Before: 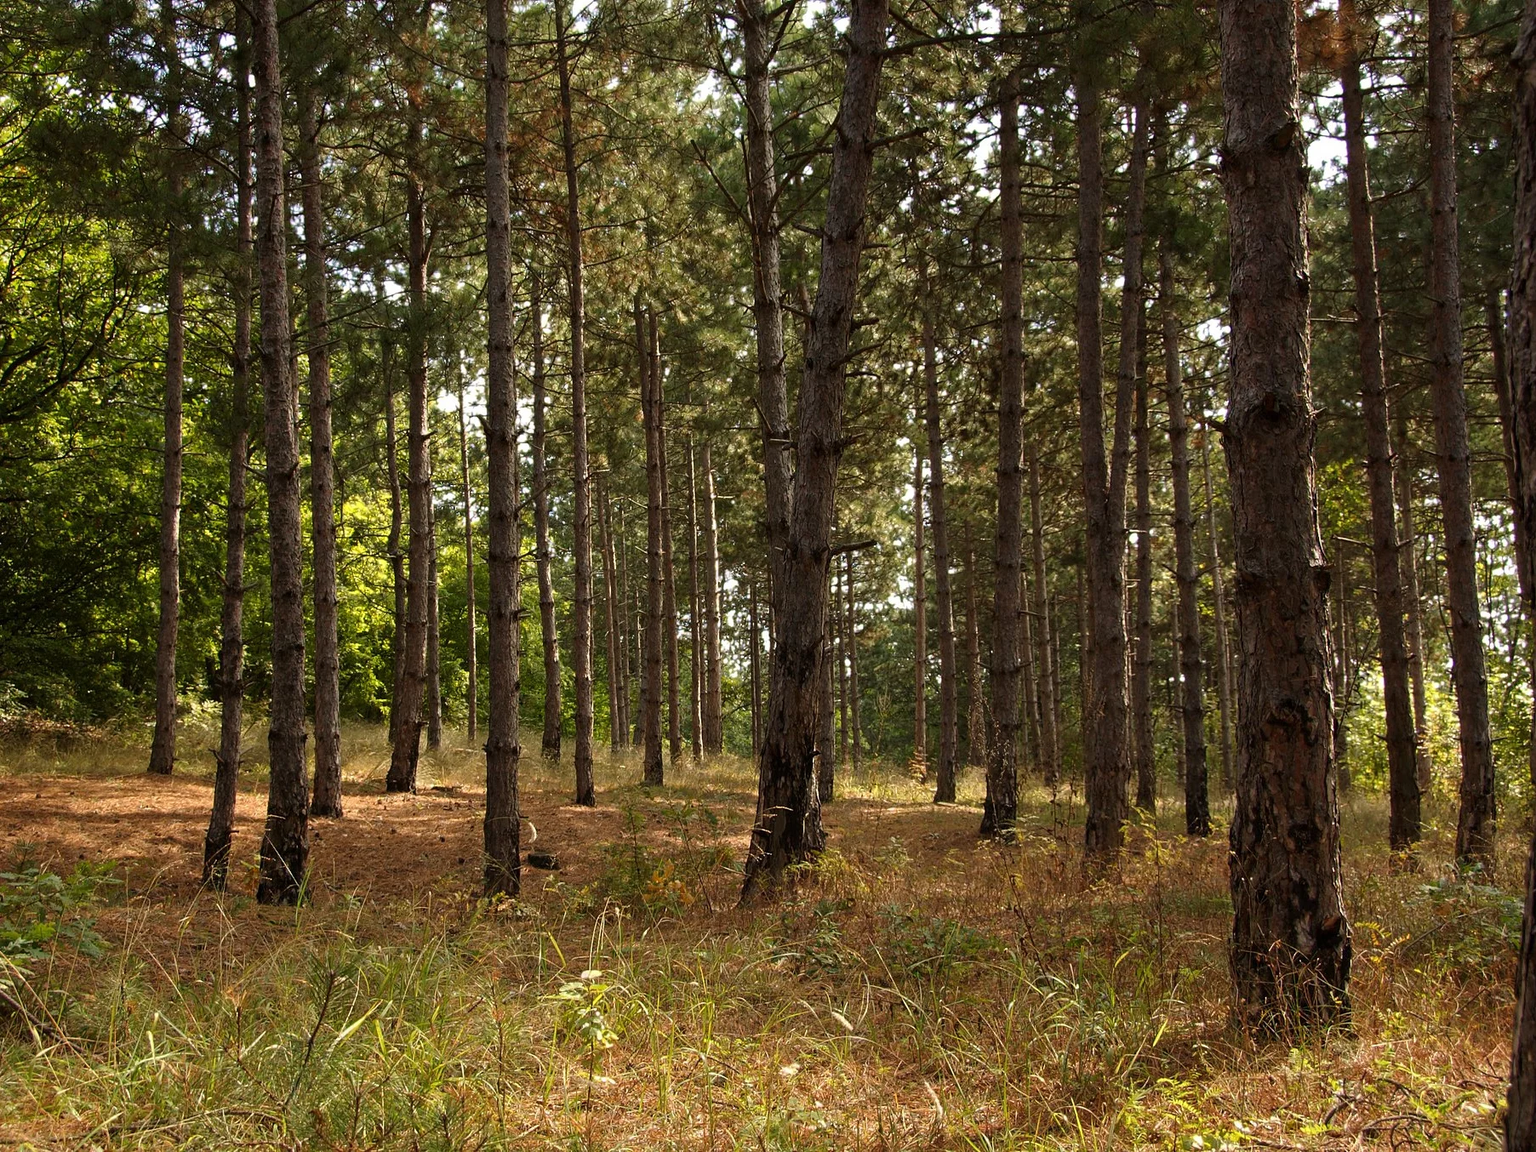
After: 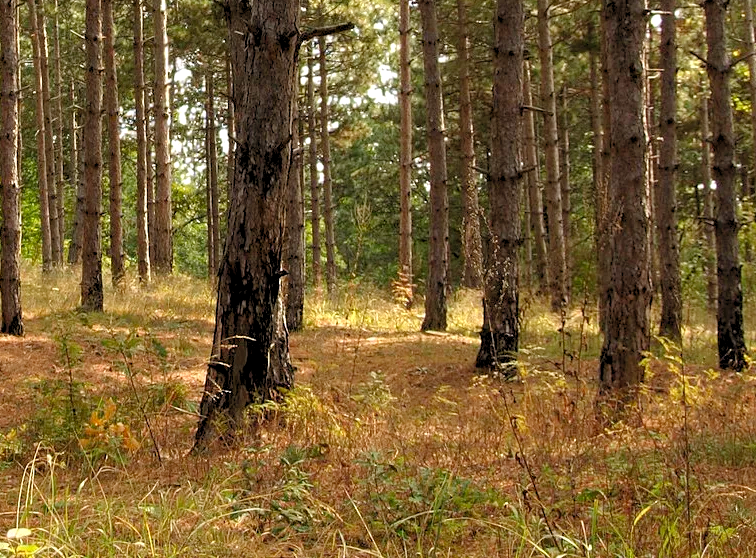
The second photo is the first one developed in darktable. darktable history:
levels: white 99.98%, levels [0.044, 0.416, 0.908]
crop: left 37.491%, top 45.237%, right 20.604%, bottom 13.549%
